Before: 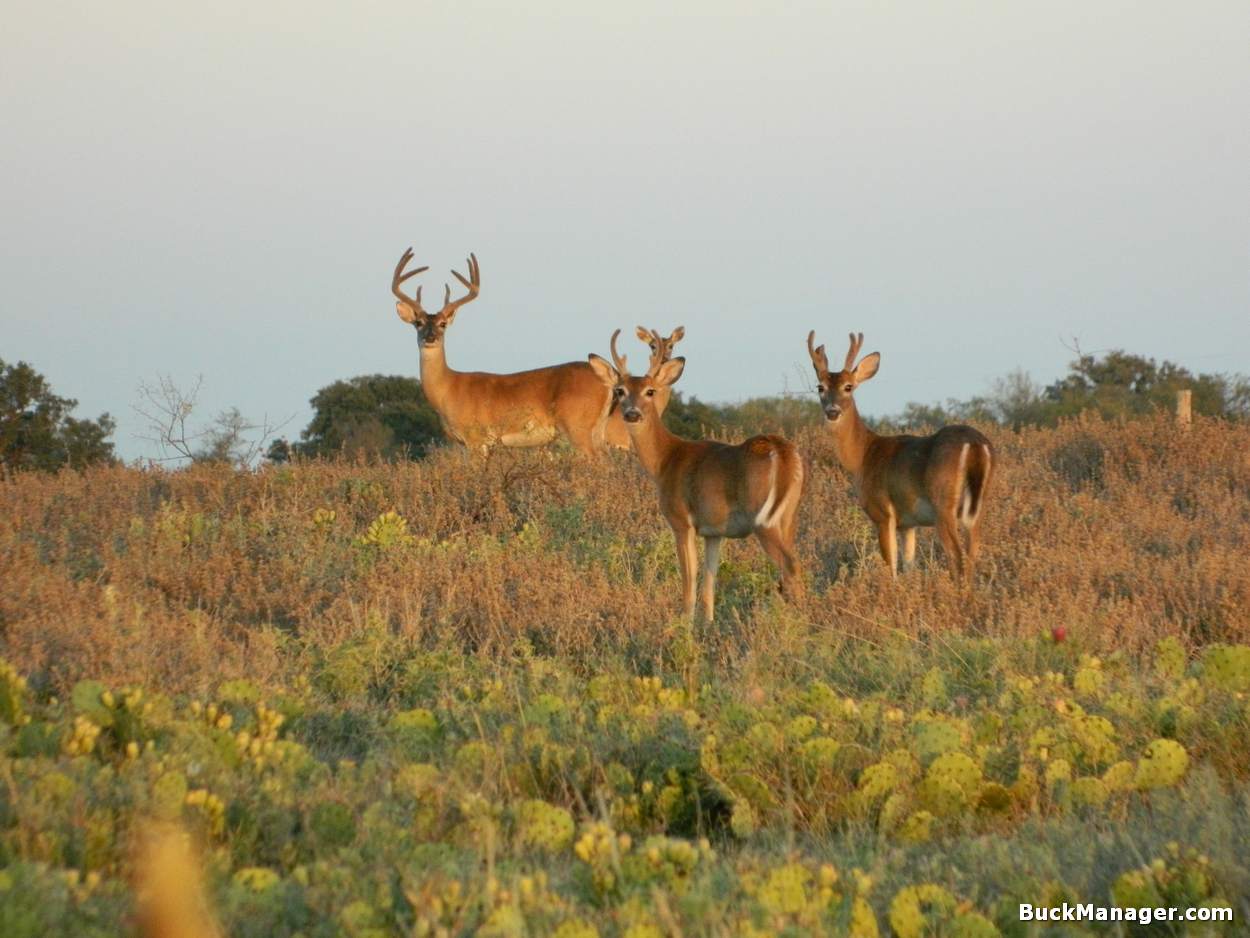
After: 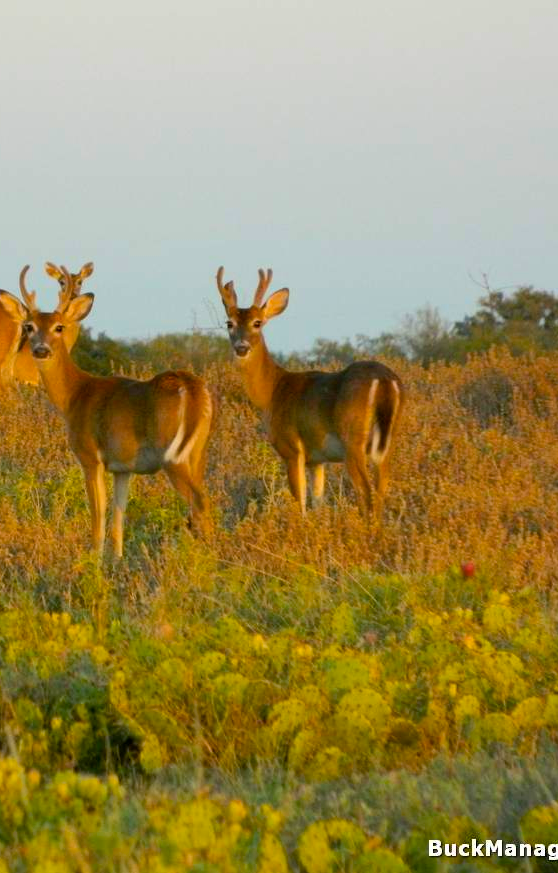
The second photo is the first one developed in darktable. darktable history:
crop: left 47.335%, top 6.913%, right 7.957%
color balance rgb: global offset › luminance -0.288%, global offset › hue 259.83°, linear chroma grading › shadows -7.63%, linear chroma grading › global chroma 9.911%, perceptual saturation grading › global saturation 25.458%, global vibrance 20%
